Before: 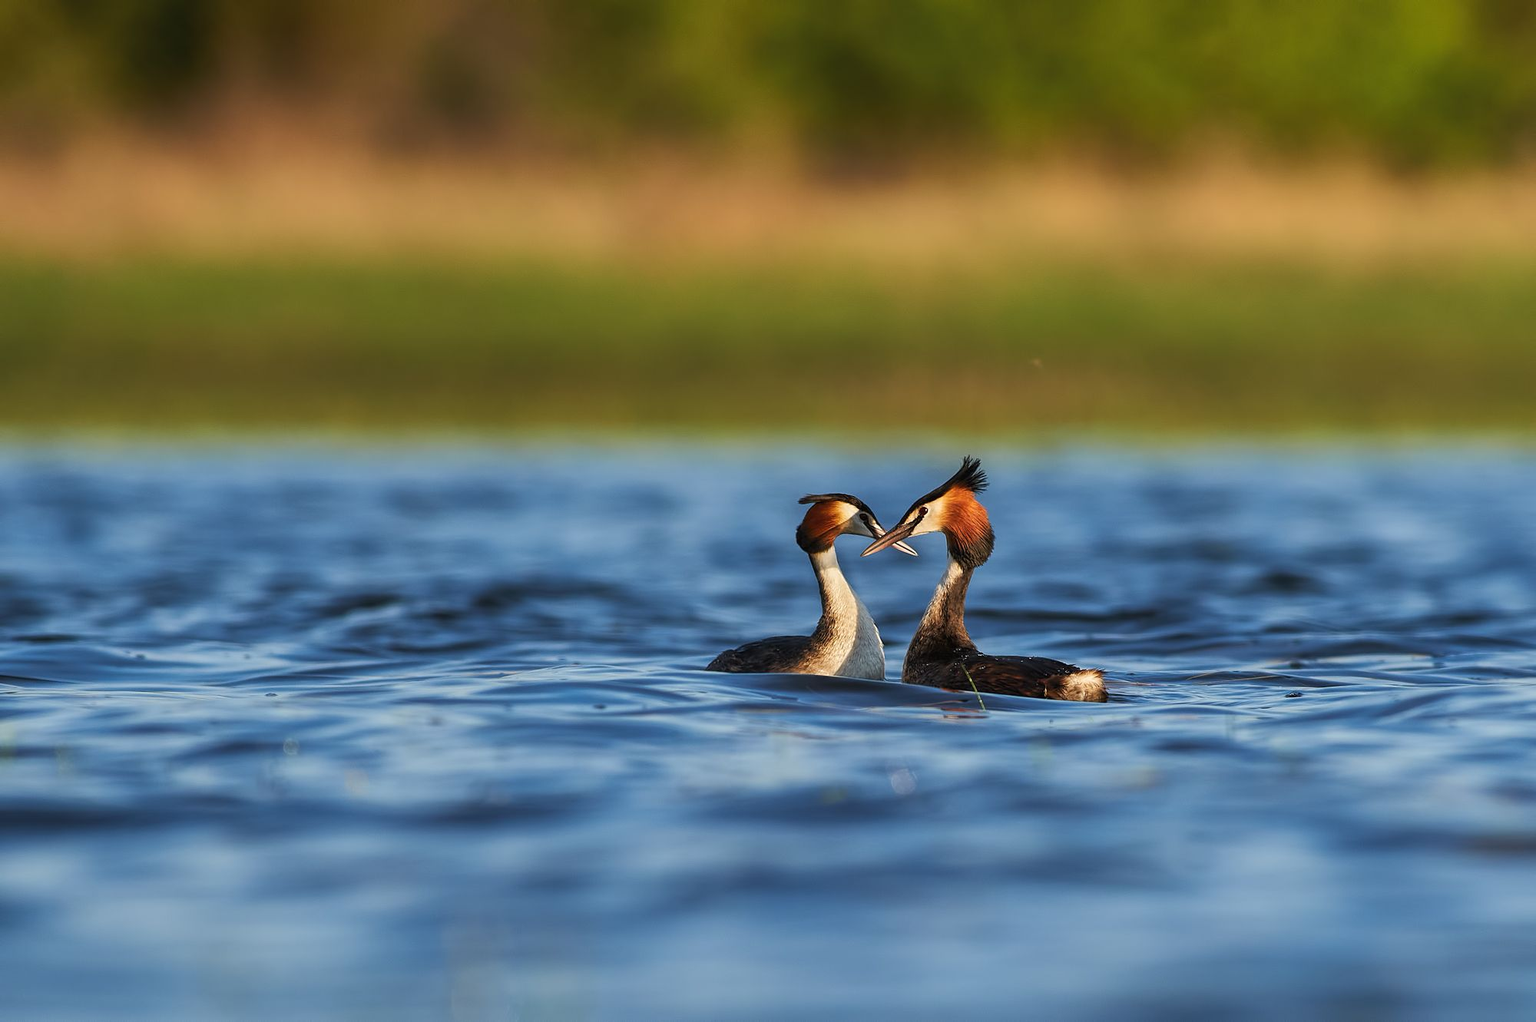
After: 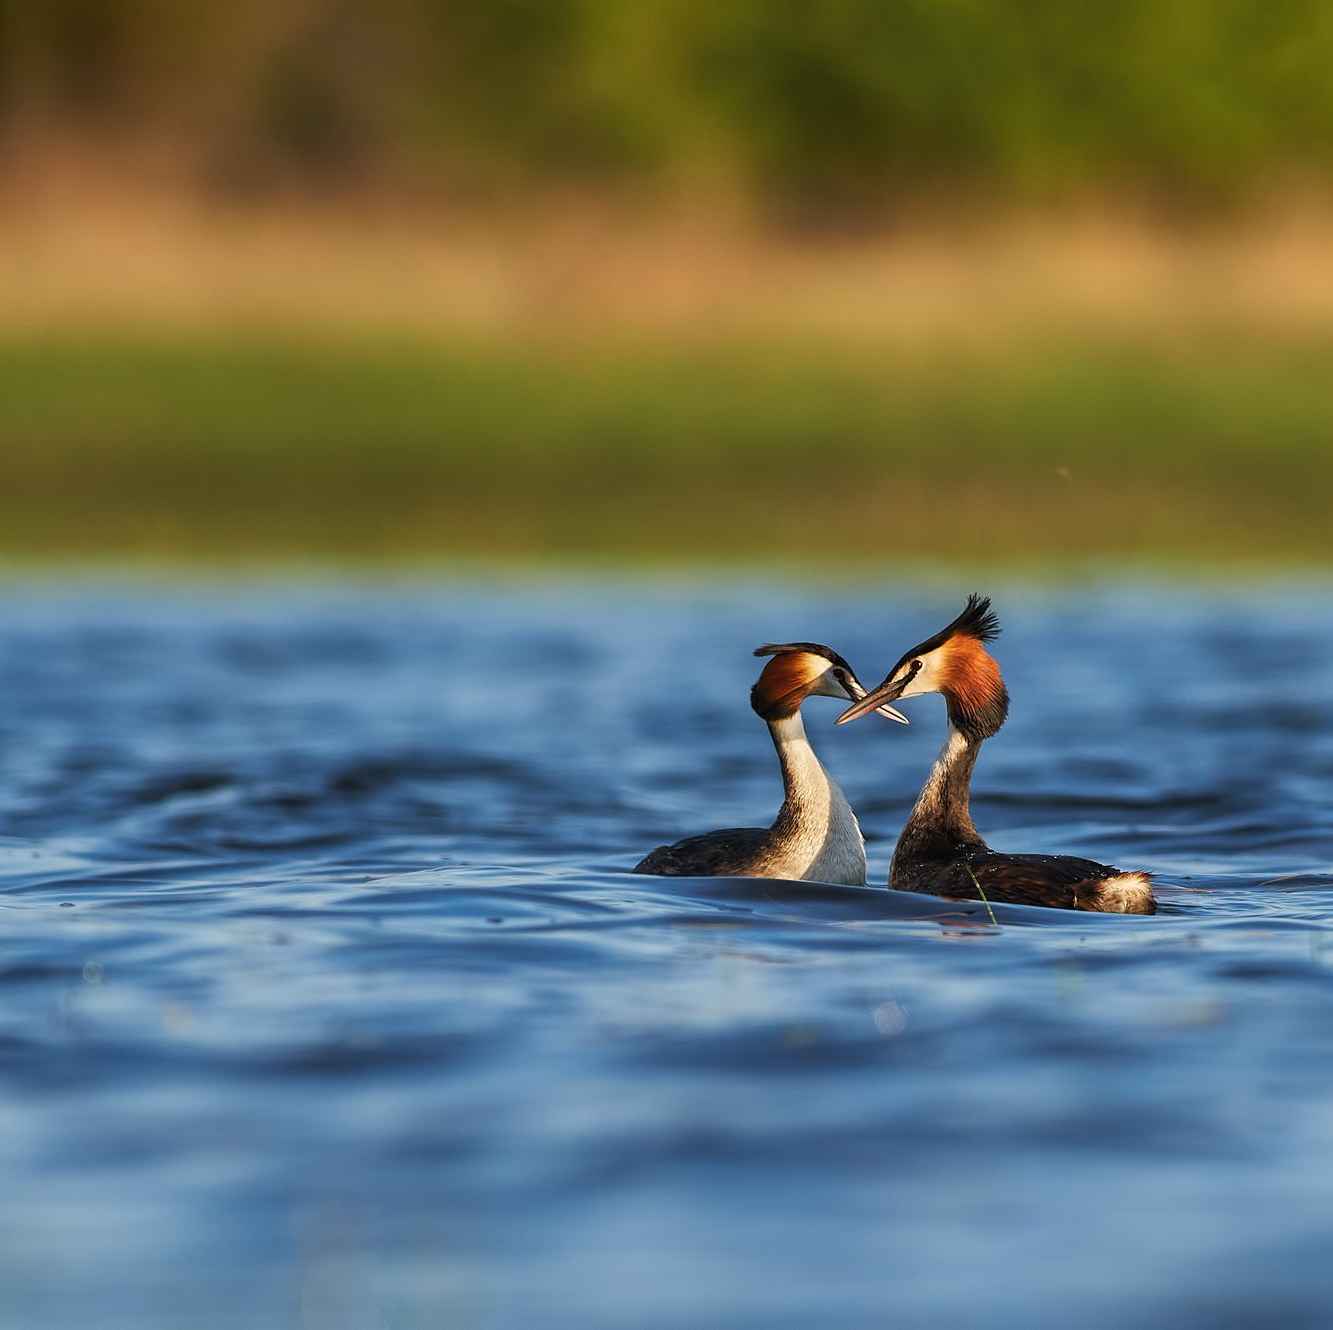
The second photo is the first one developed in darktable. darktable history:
crop and rotate: left 14.308%, right 19.012%
